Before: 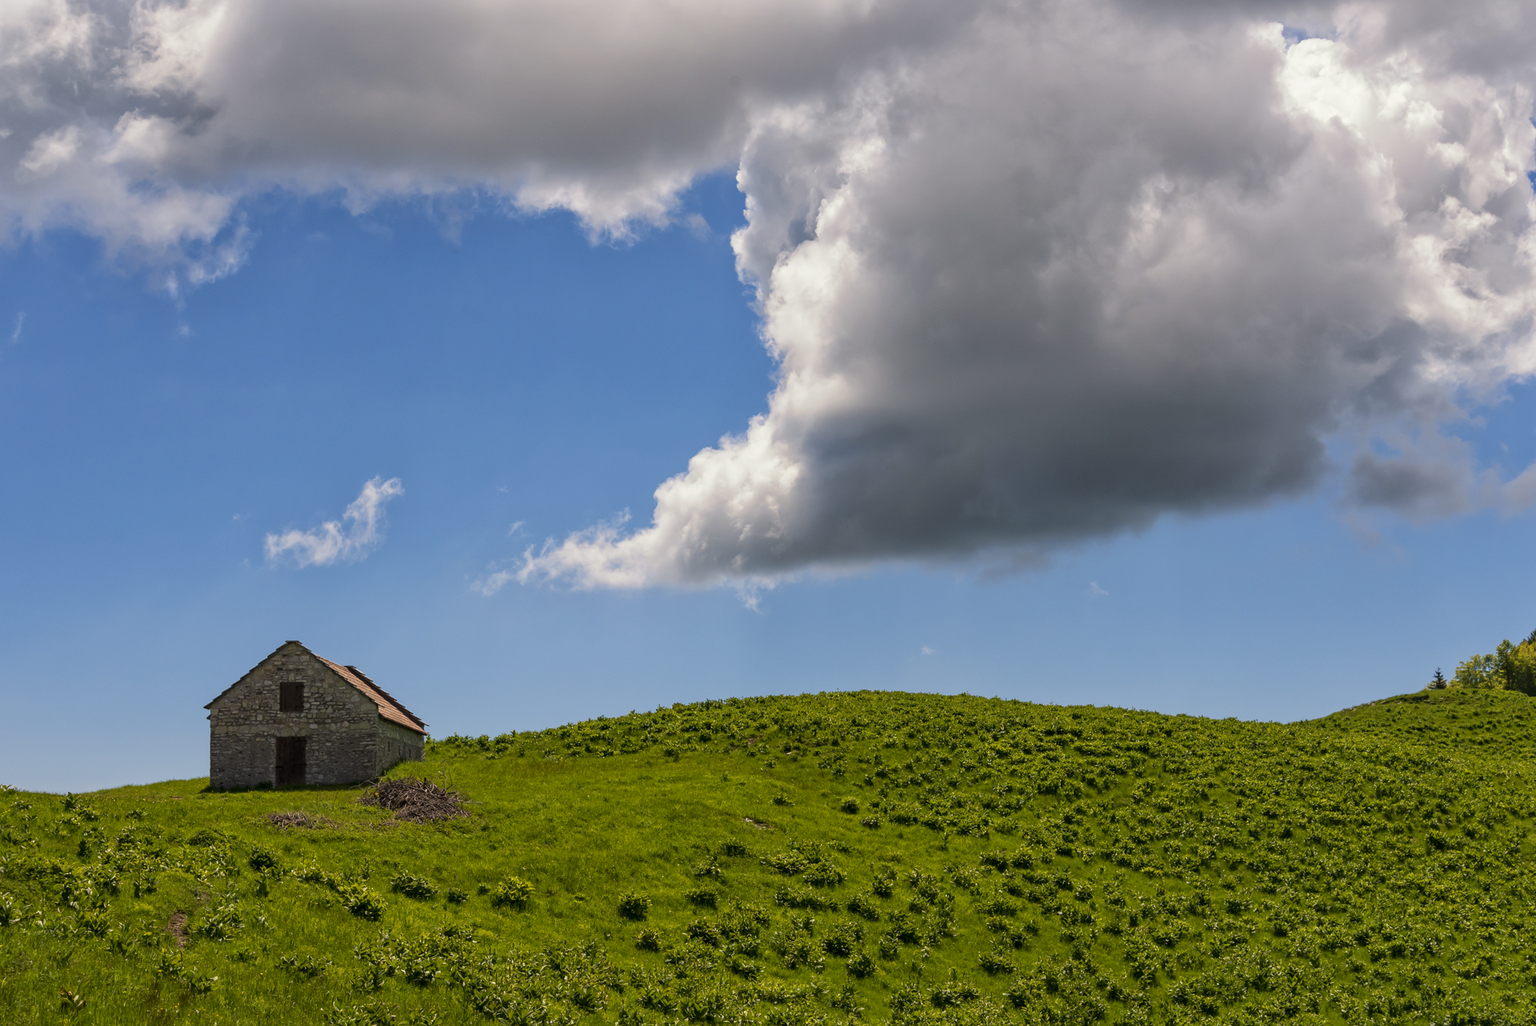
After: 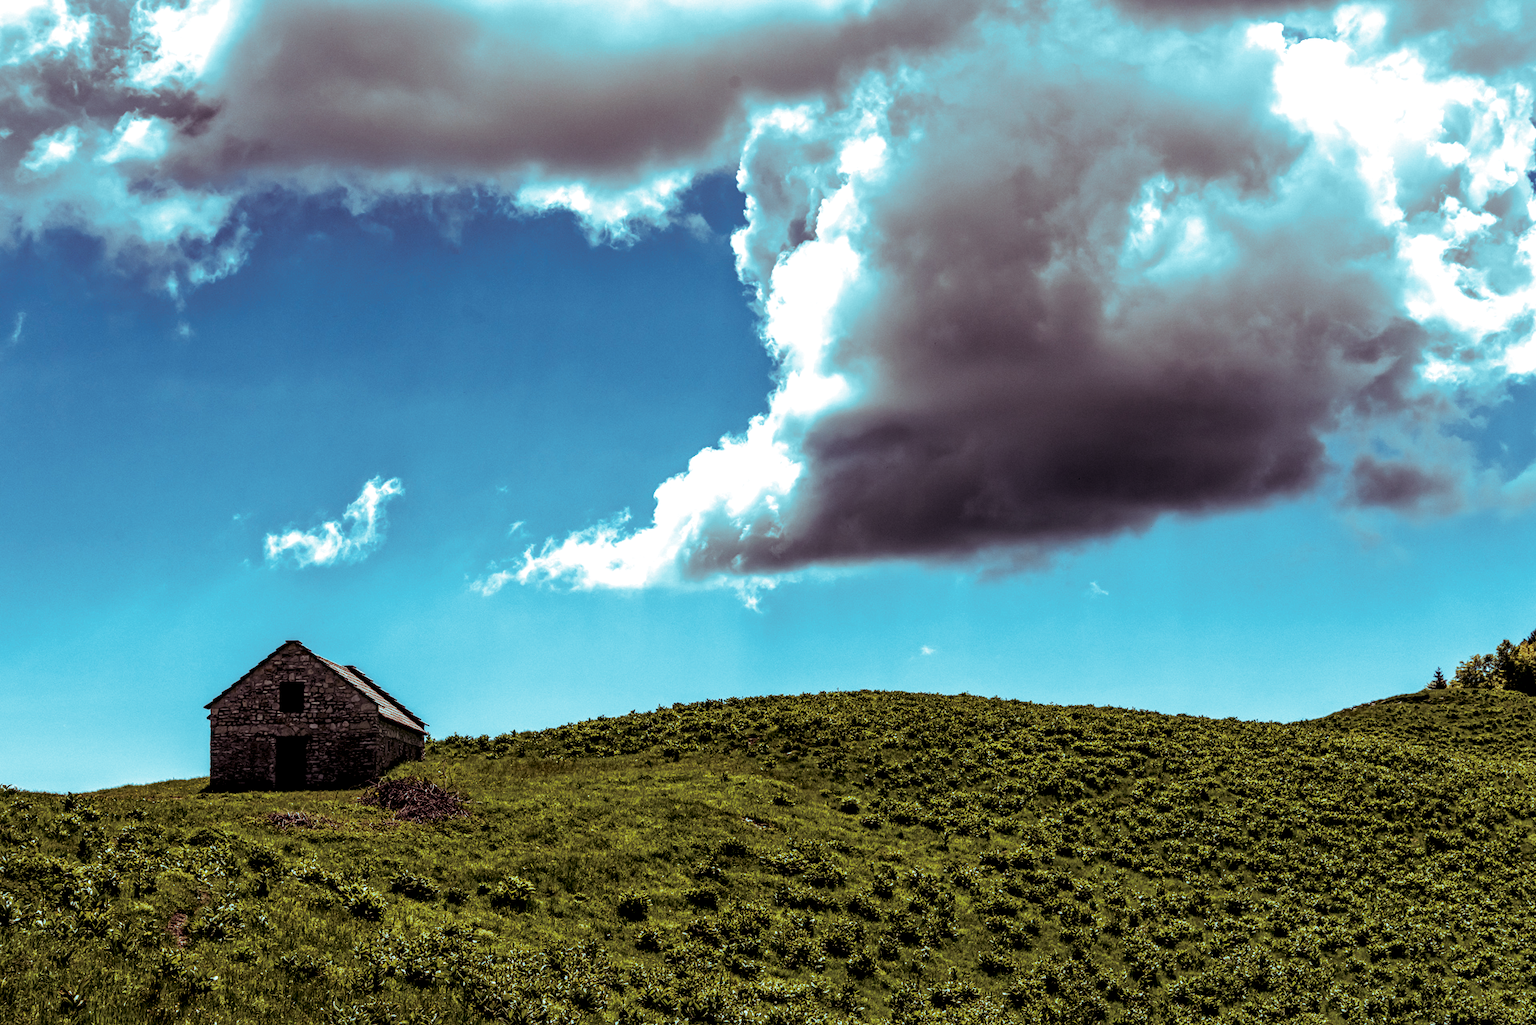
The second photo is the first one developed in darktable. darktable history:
exposure: exposure -0.157 EV, compensate highlight preservation false
tone curve: curves: ch0 [(0, 0) (0.003, 0.032) (0.011, 0.034) (0.025, 0.039) (0.044, 0.055) (0.069, 0.078) (0.1, 0.111) (0.136, 0.147) (0.177, 0.191) (0.224, 0.238) (0.277, 0.291) (0.335, 0.35) (0.399, 0.41) (0.468, 0.48) (0.543, 0.547) (0.623, 0.621) (0.709, 0.699) (0.801, 0.789) (0.898, 0.884) (1, 1)], preserve colors none
split-toning: shadows › hue 327.6°, highlights › hue 198°, highlights › saturation 0.55, balance -21.25, compress 0%
local contrast: detail 203%
tone equalizer: -8 EV -0.417 EV, -7 EV -0.389 EV, -6 EV -0.333 EV, -5 EV -0.222 EV, -3 EV 0.222 EV, -2 EV 0.333 EV, -1 EV 0.389 EV, +0 EV 0.417 EV, edges refinement/feathering 500, mask exposure compensation -1.57 EV, preserve details no
